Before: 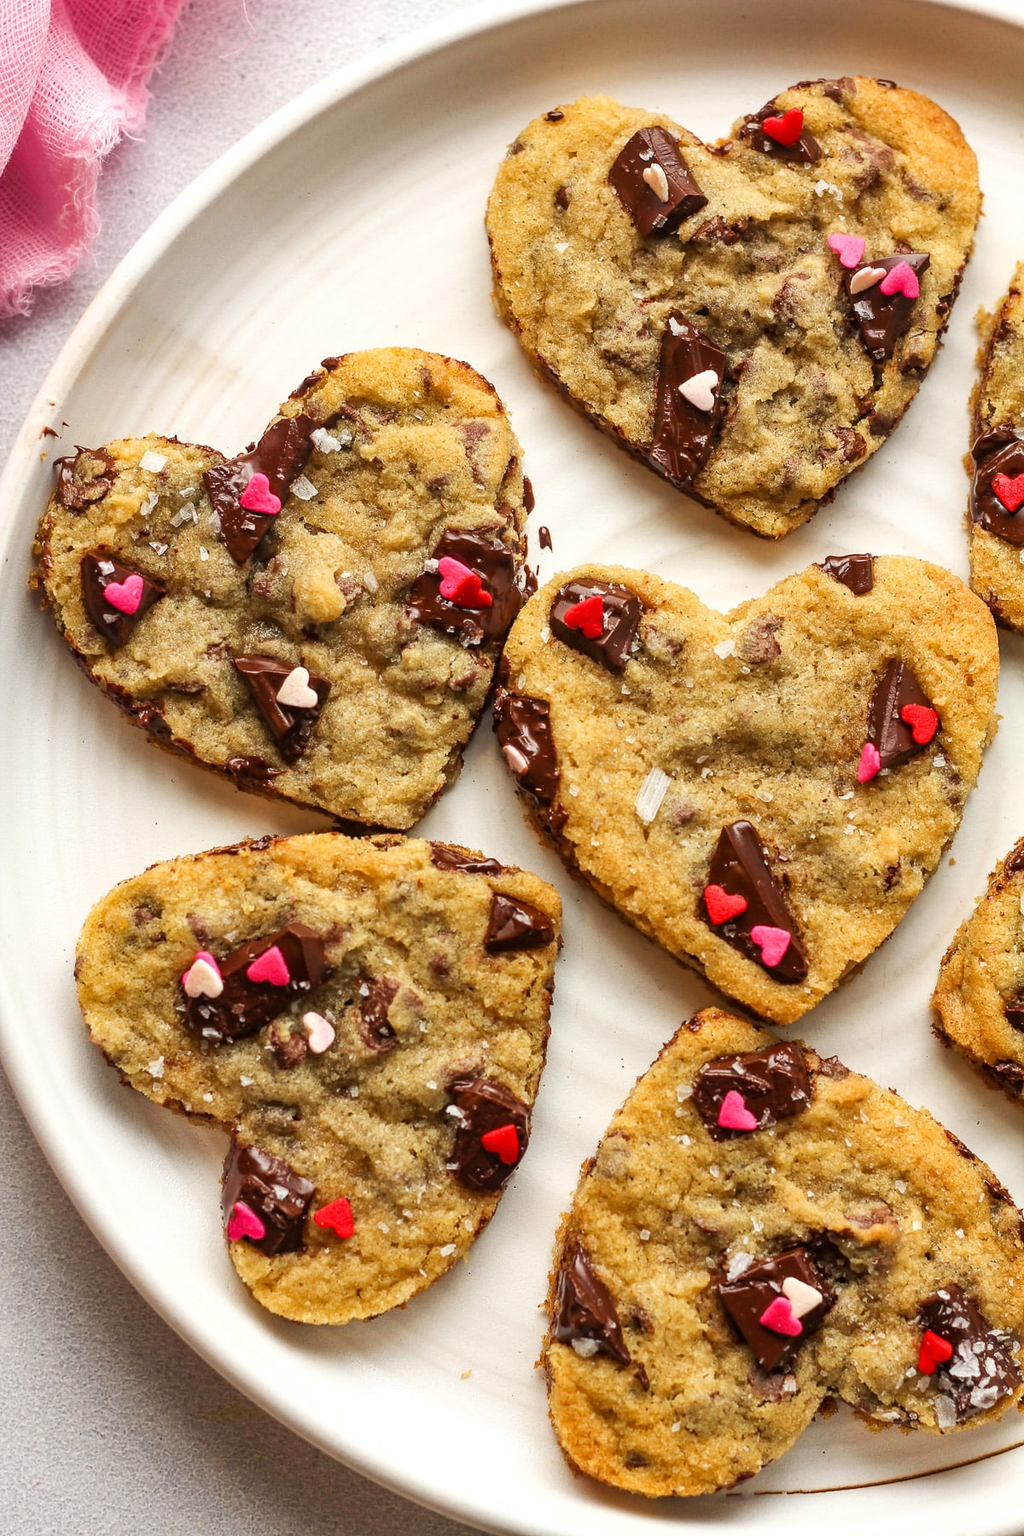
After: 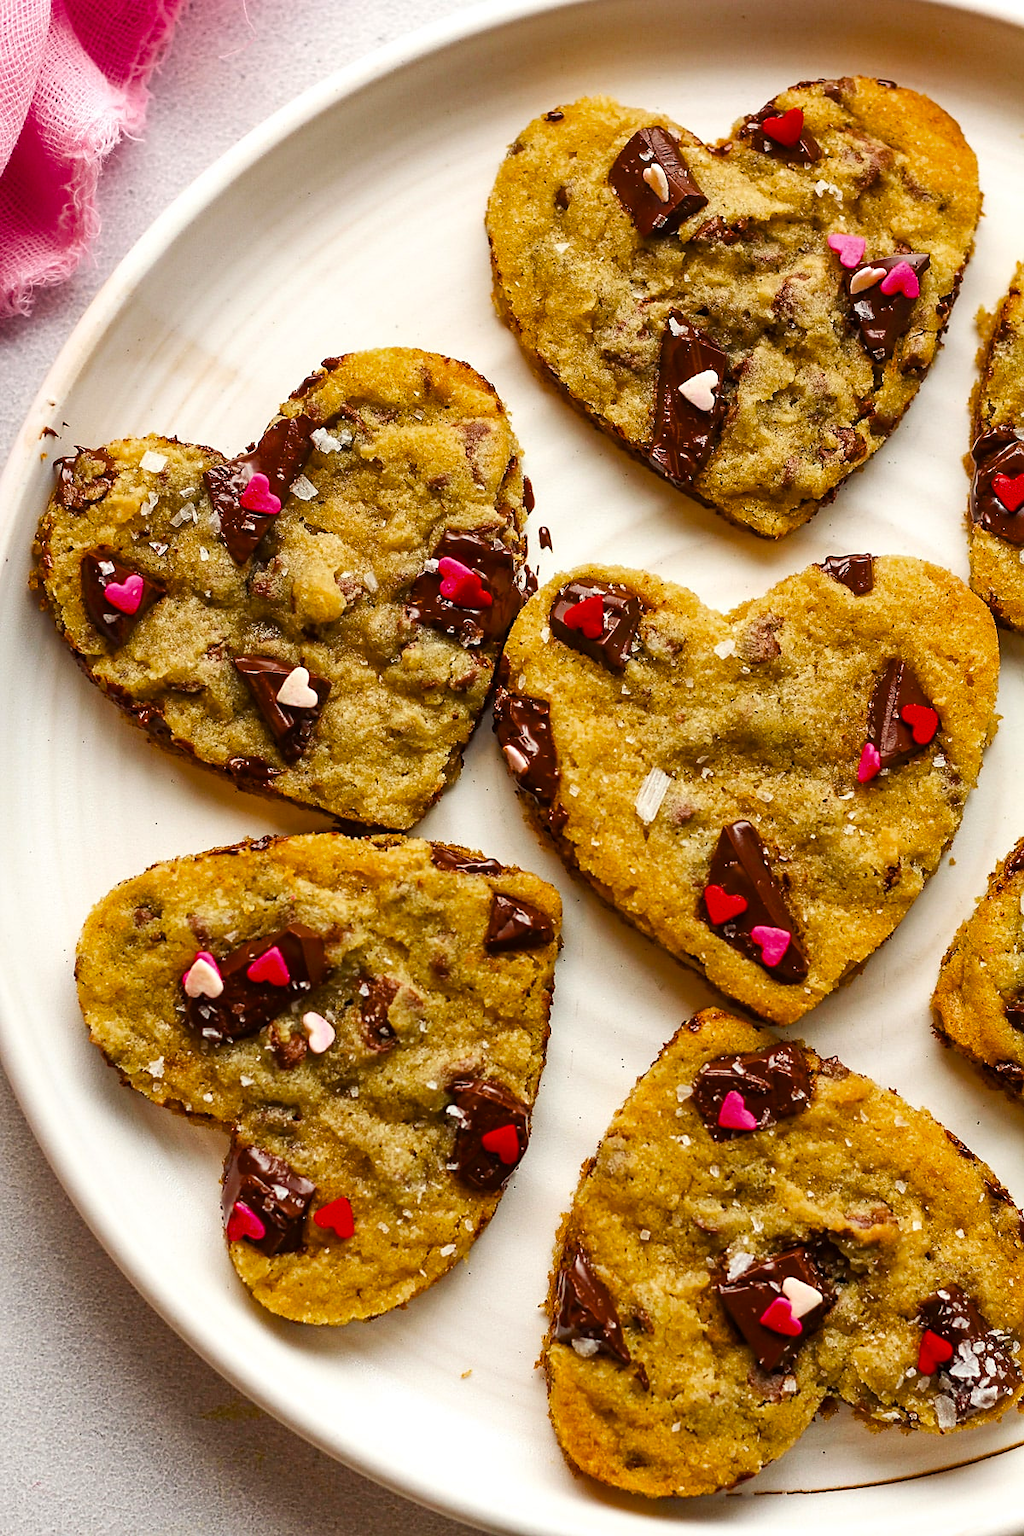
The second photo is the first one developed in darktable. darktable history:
sharpen: radius 1.821, amount 0.405, threshold 1.639
color balance rgb: perceptual saturation grading › global saturation 19.6%, global vibrance 6.864%, saturation formula JzAzBz (2021)
